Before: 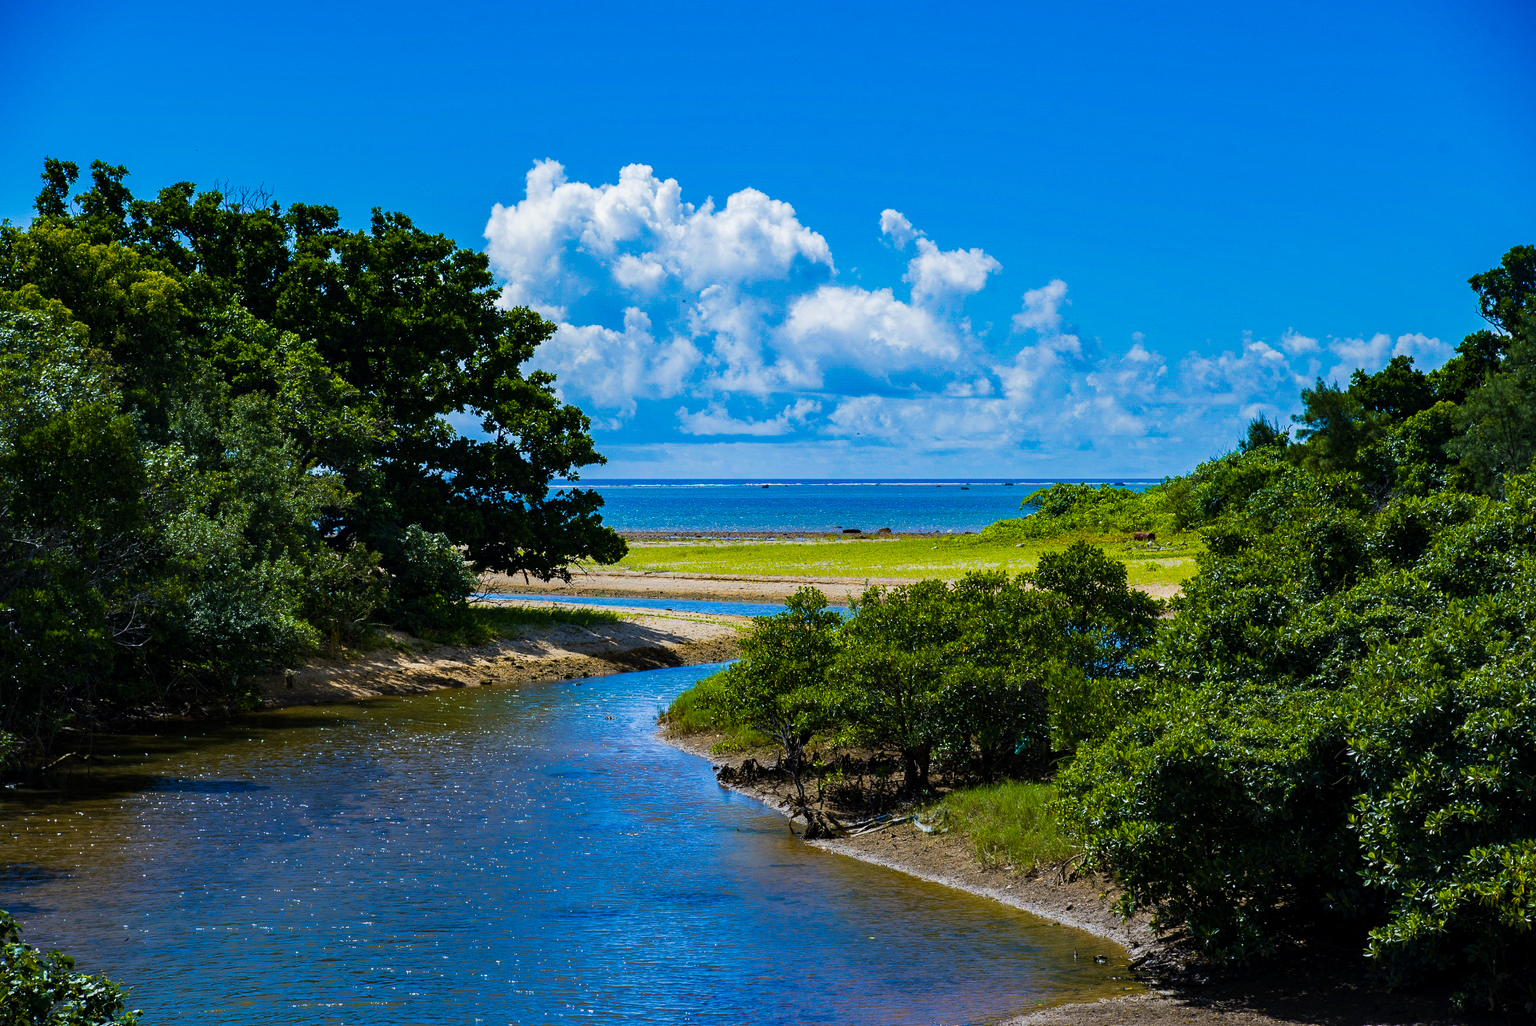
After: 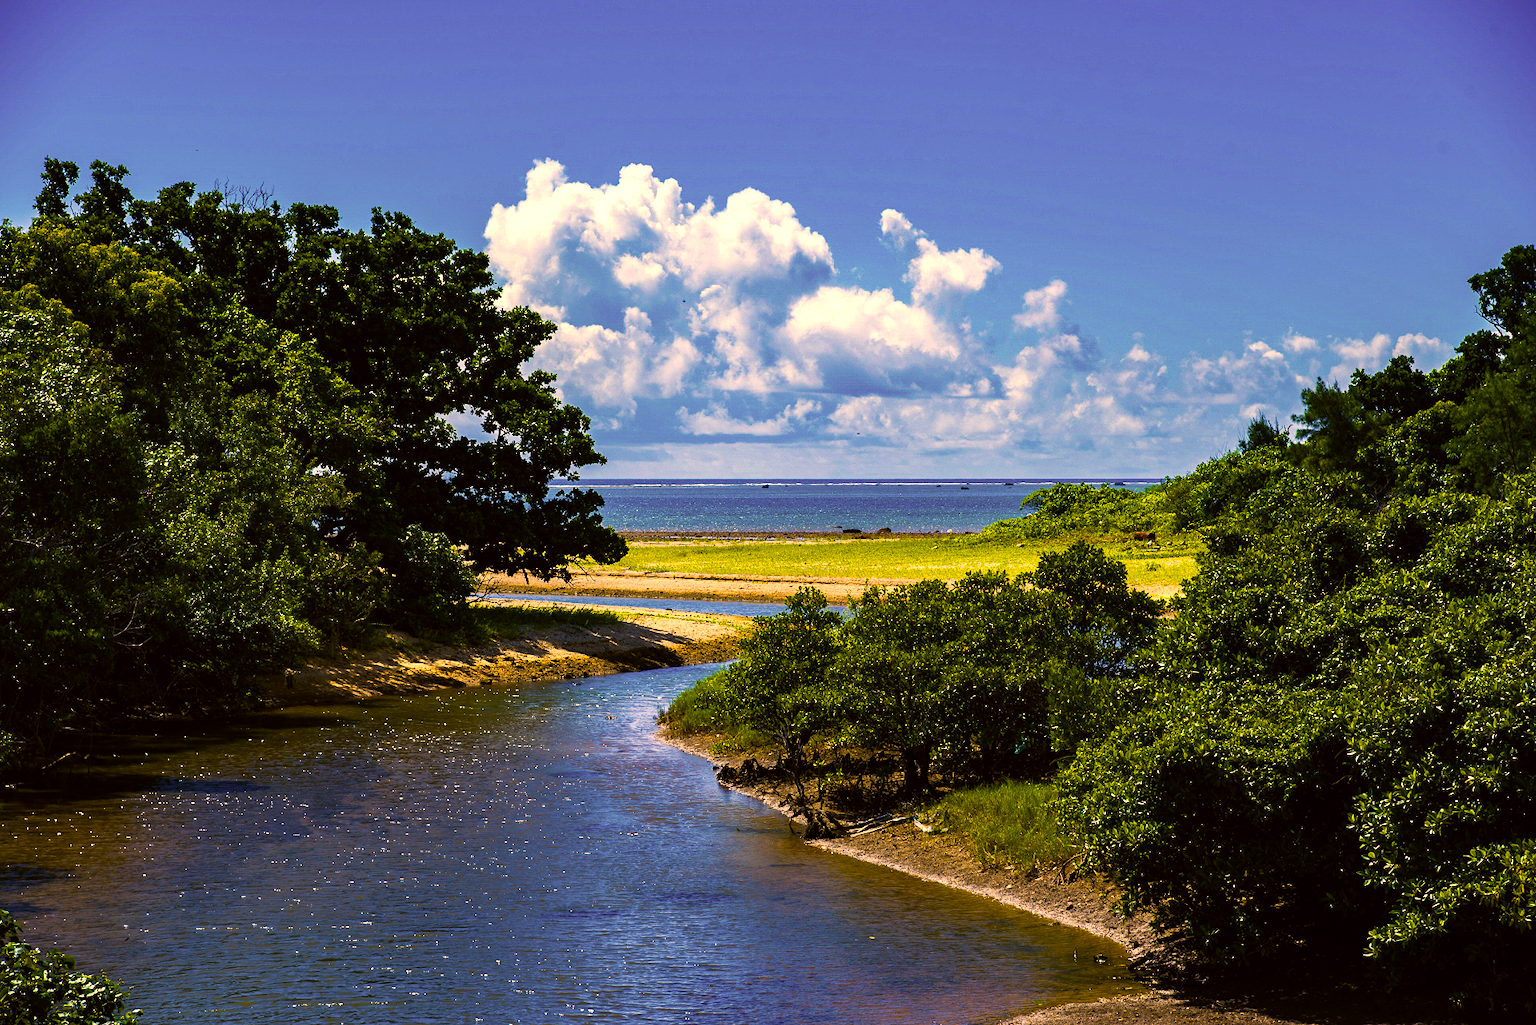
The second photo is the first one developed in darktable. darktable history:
color correction: highlights a* 17.94, highlights b* 35.39, shadows a* 1.48, shadows b* 6.42, saturation 1.01
shadows and highlights: shadows -12.5, white point adjustment 4, highlights 28.33
color balance rgb: perceptual brilliance grading › highlights 14.29%, perceptual brilliance grading › mid-tones -5.92%, perceptual brilliance grading › shadows -26.83%, global vibrance 31.18%
